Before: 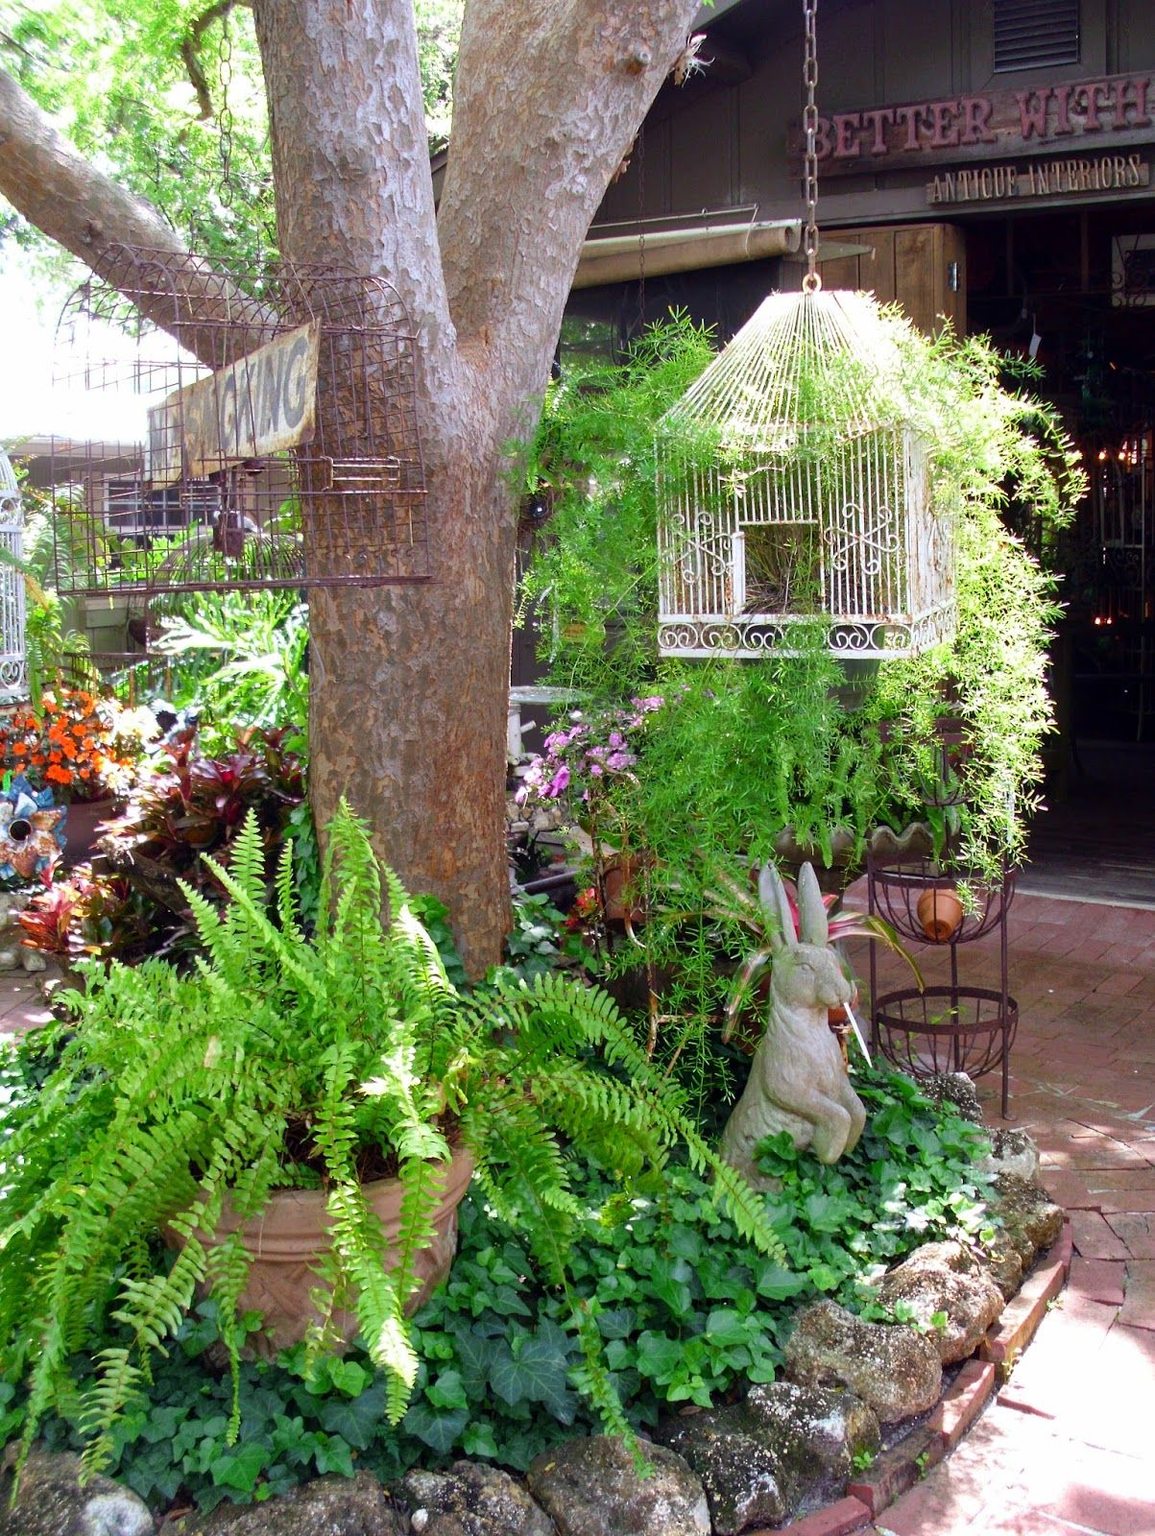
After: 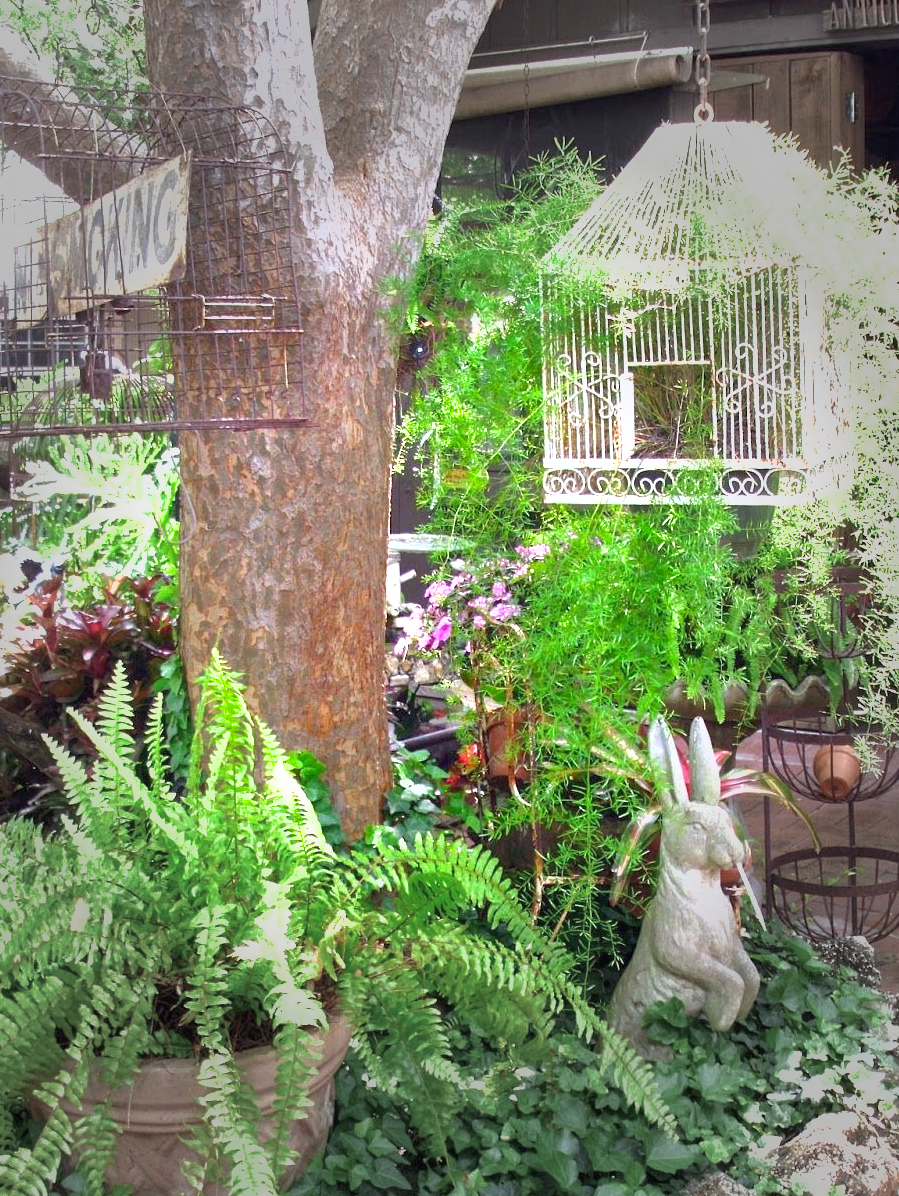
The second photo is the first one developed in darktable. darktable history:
shadows and highlights: on, module defaults
exposure: black level correction 0, exposure 1.2 EV, compensate exposure bias true, compensate highlight preservation false
crop and rotate: left 11.831%, top 11.346%, right 13.429%, bottom 13.899%
vignetting: fall-off start 40%, fall-off radius 40%
